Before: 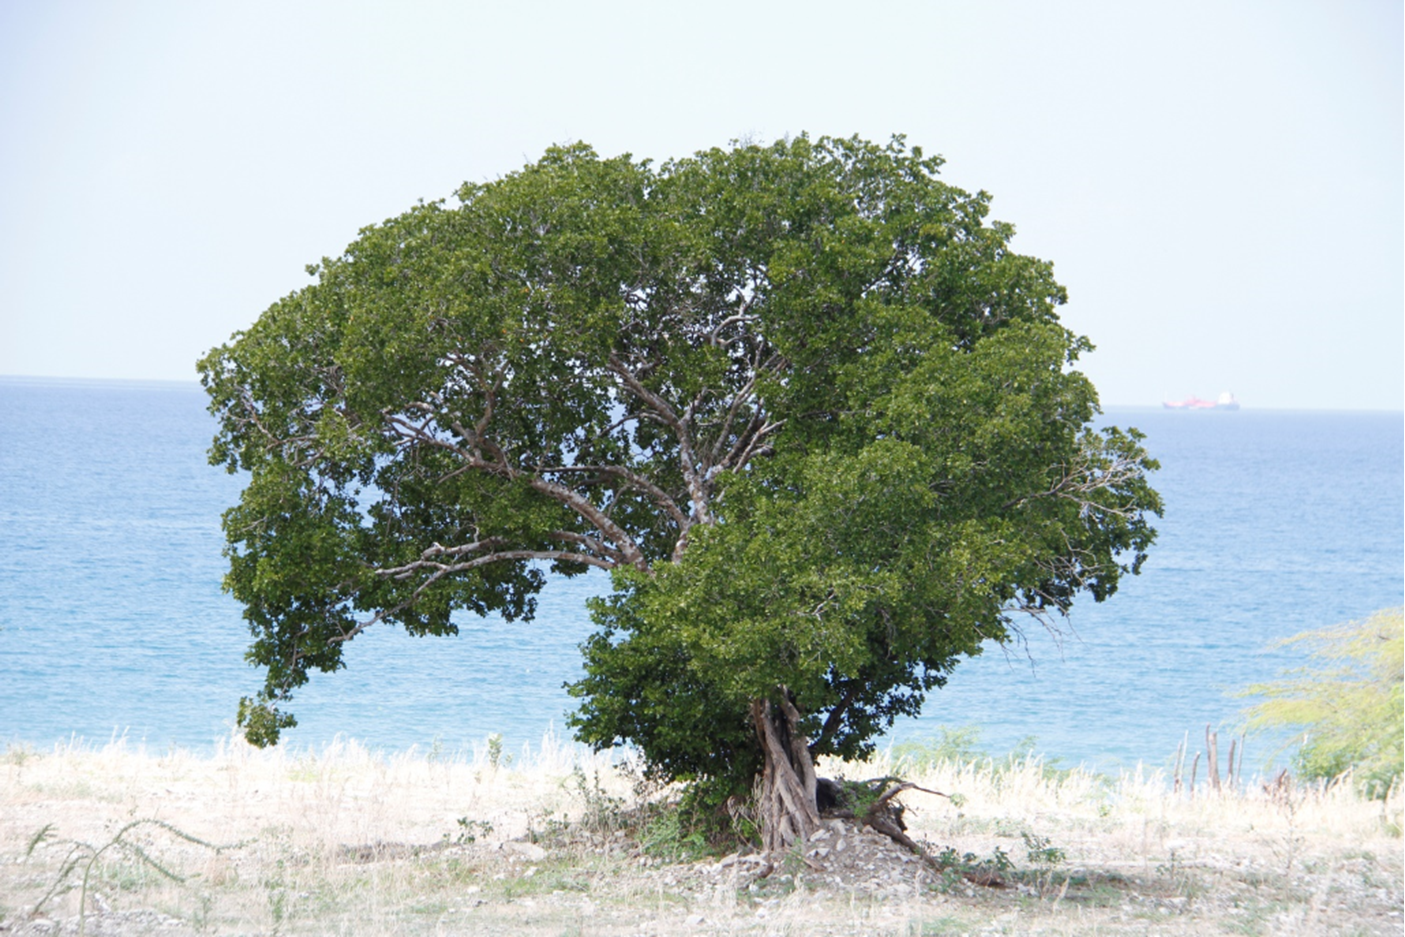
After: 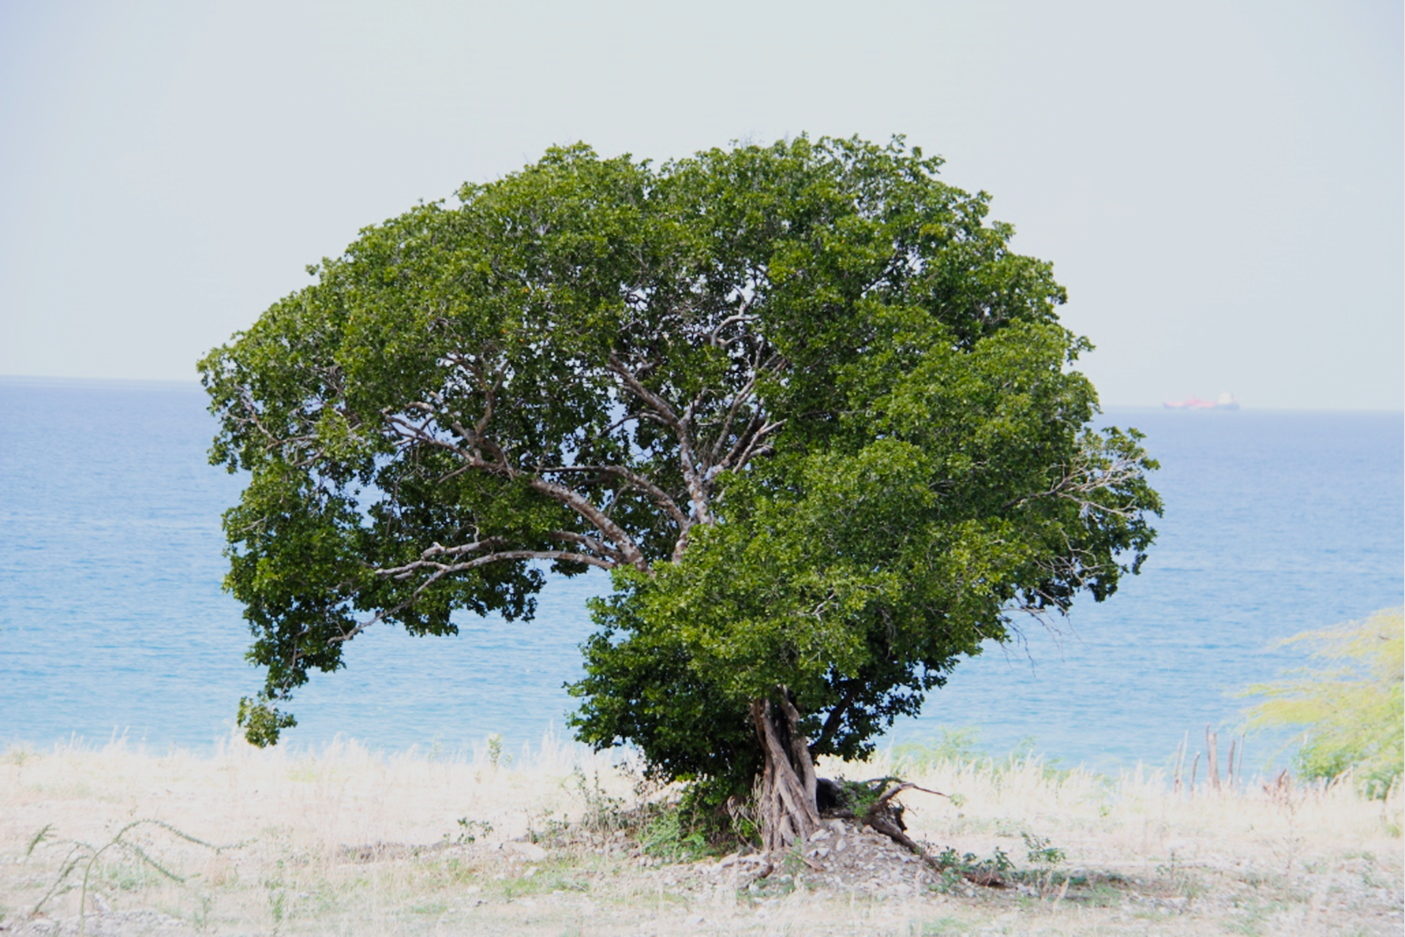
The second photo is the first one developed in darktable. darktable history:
color balance rgb: perceptual saturation grading › global saturation 25%, global vibrance 10%
filmic rgb: black relative exposure -7.5 EV, white relative exposure 5 EV, hardness 3.31, contrast 1.3, contrast in shadows safe
